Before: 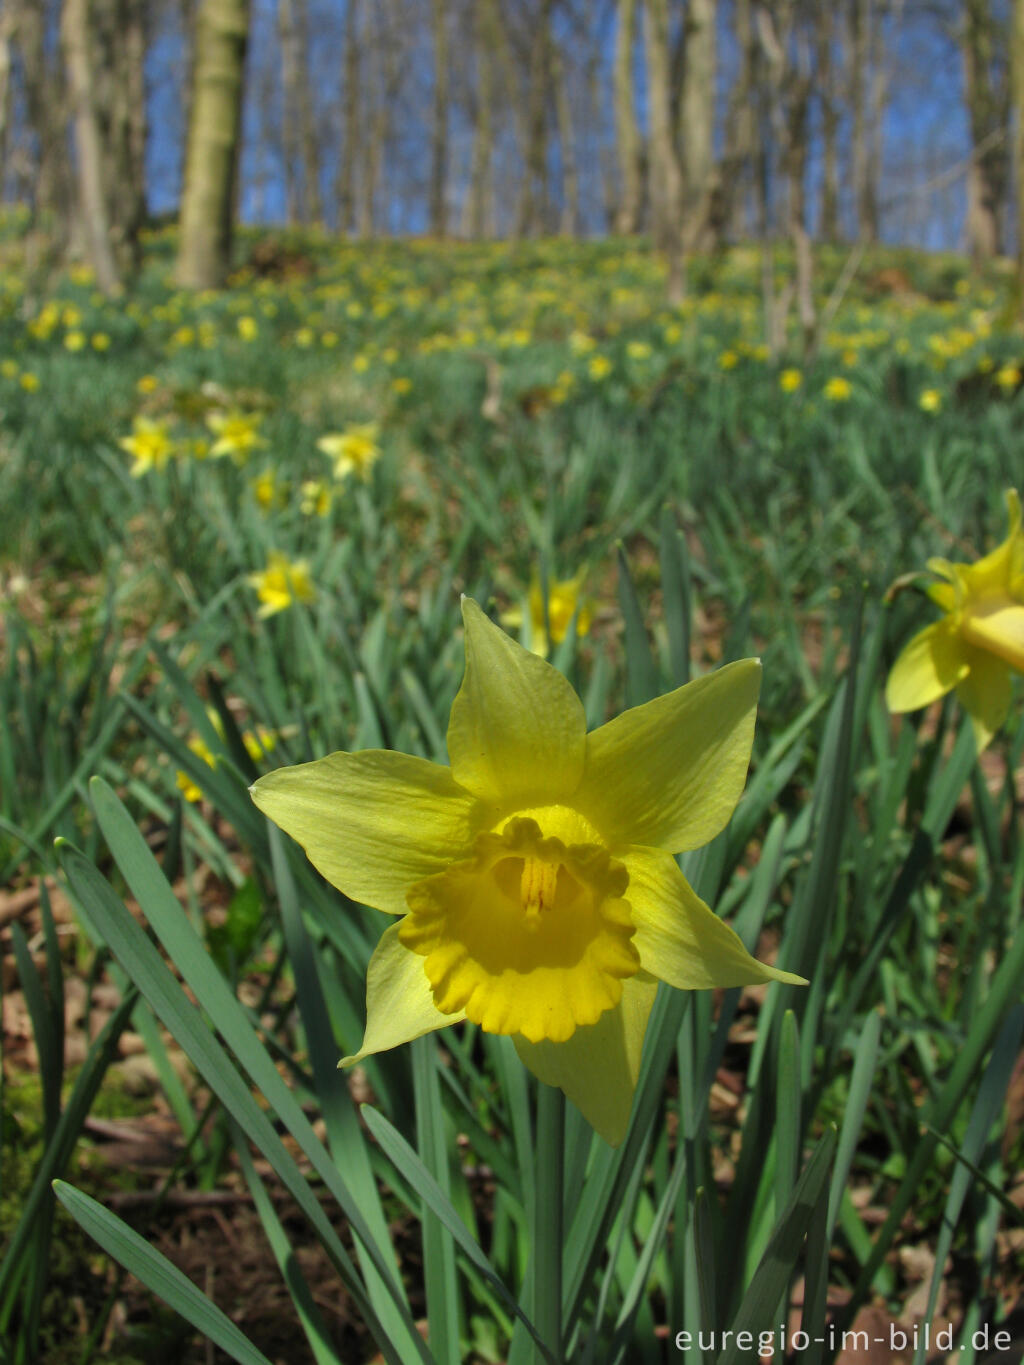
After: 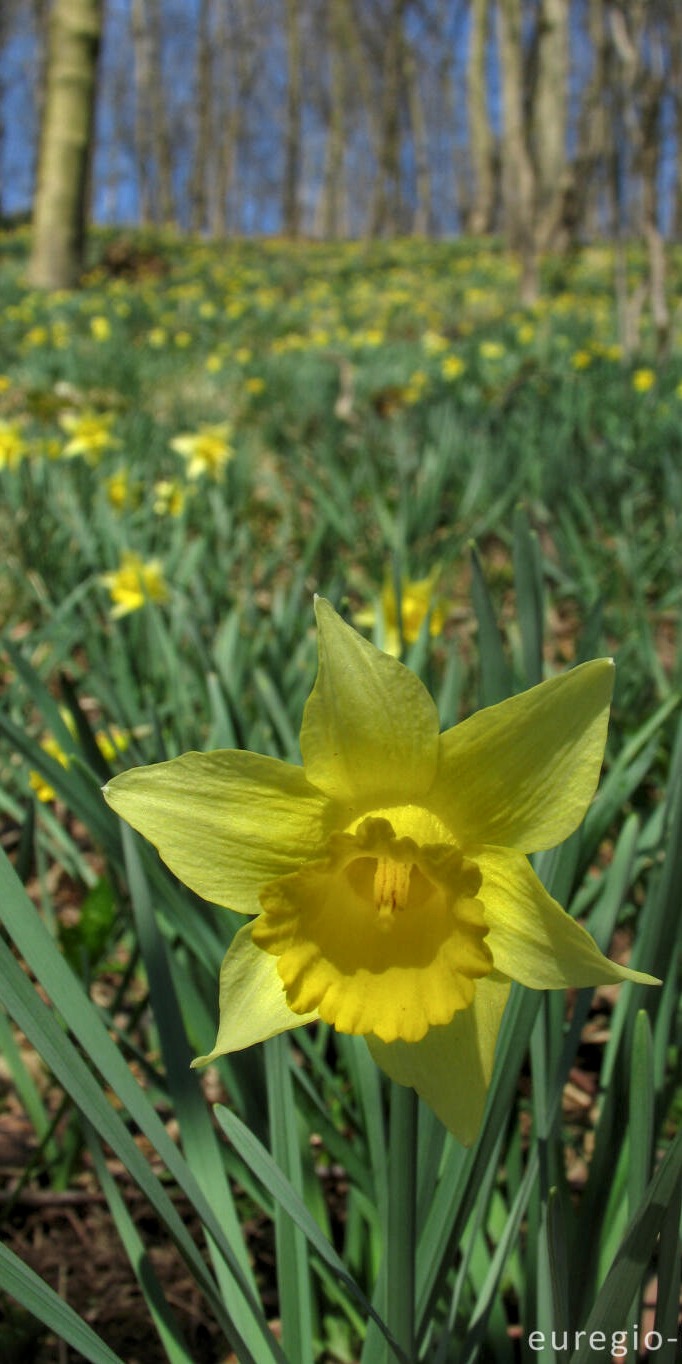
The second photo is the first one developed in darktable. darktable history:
crop and rotate: left 14.405%, right 18.933%
local contrast: on, module defaults
